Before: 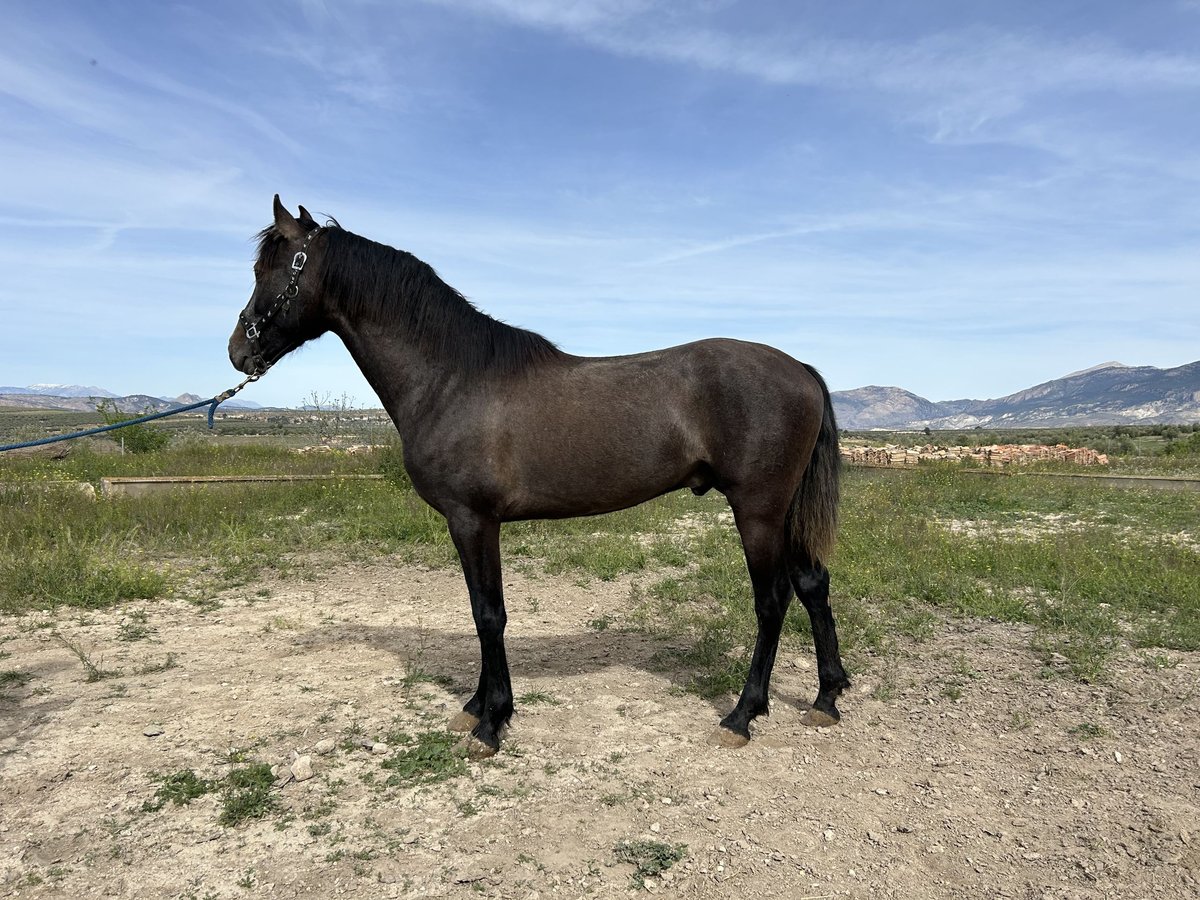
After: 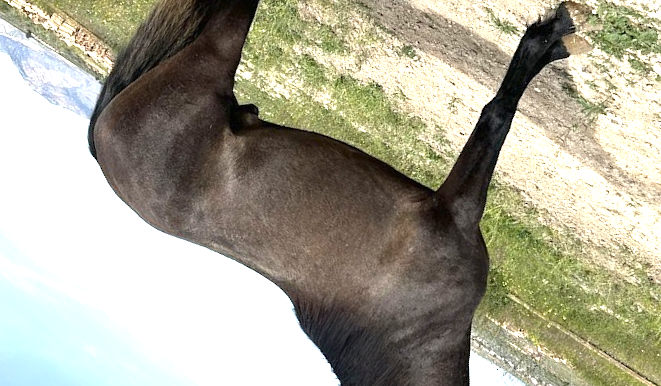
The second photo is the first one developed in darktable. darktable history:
exposure: black level correction 0, exposure 1.199 EV, compensate highlight preservation false
crop and rotate: angle 146.81°, left 9.16%, top 15.637%, right 4.481%, bottom 17.04%
